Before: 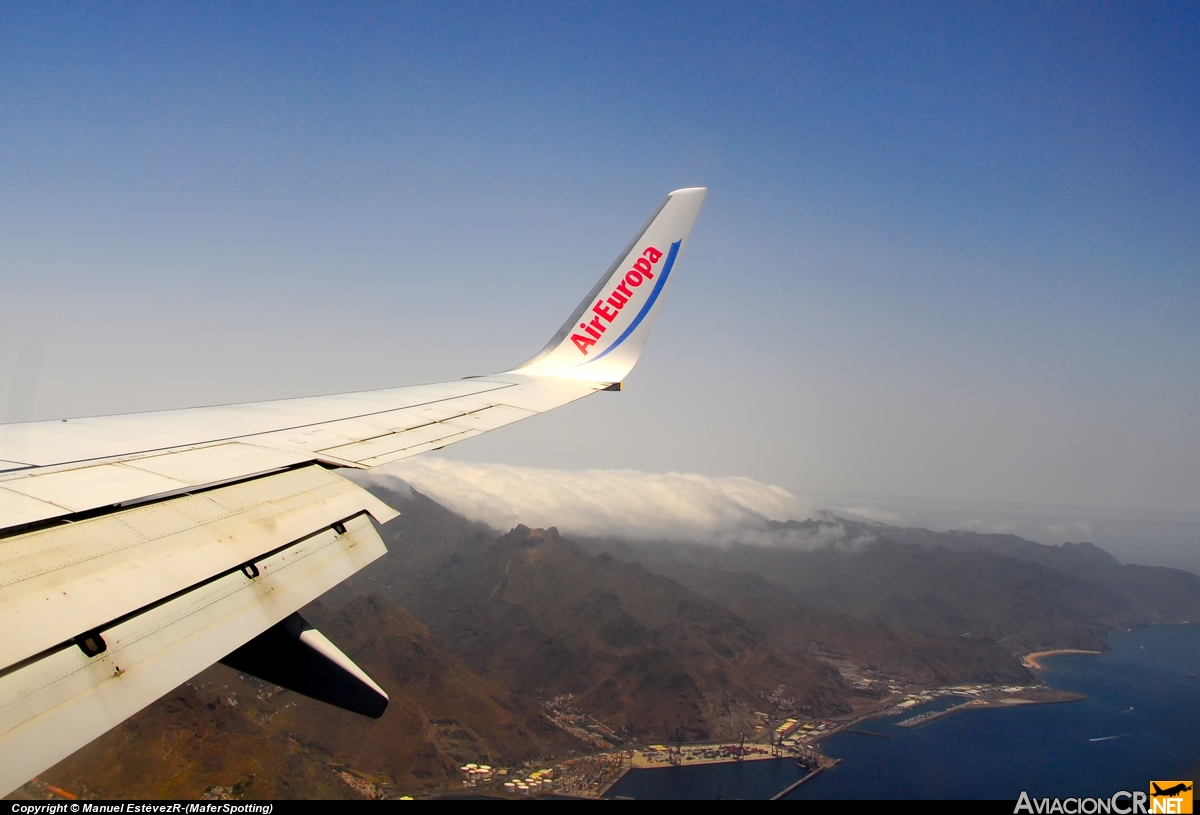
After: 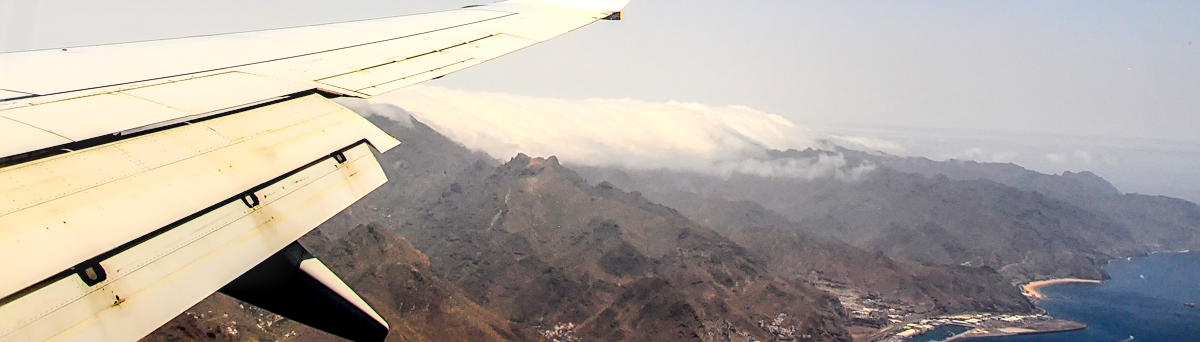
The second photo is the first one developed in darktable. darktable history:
crop: top 45.551%, bottom 12.262%
local contrast: highlights 25%, detail 150%
base curve: curves: ch0 [(0, 0) (0.025, 0.046) (0.112, 0.277) (0.467, 0.74) (0.814, 0.929) (1, 0.942)]
sharpen: on, module defaults
